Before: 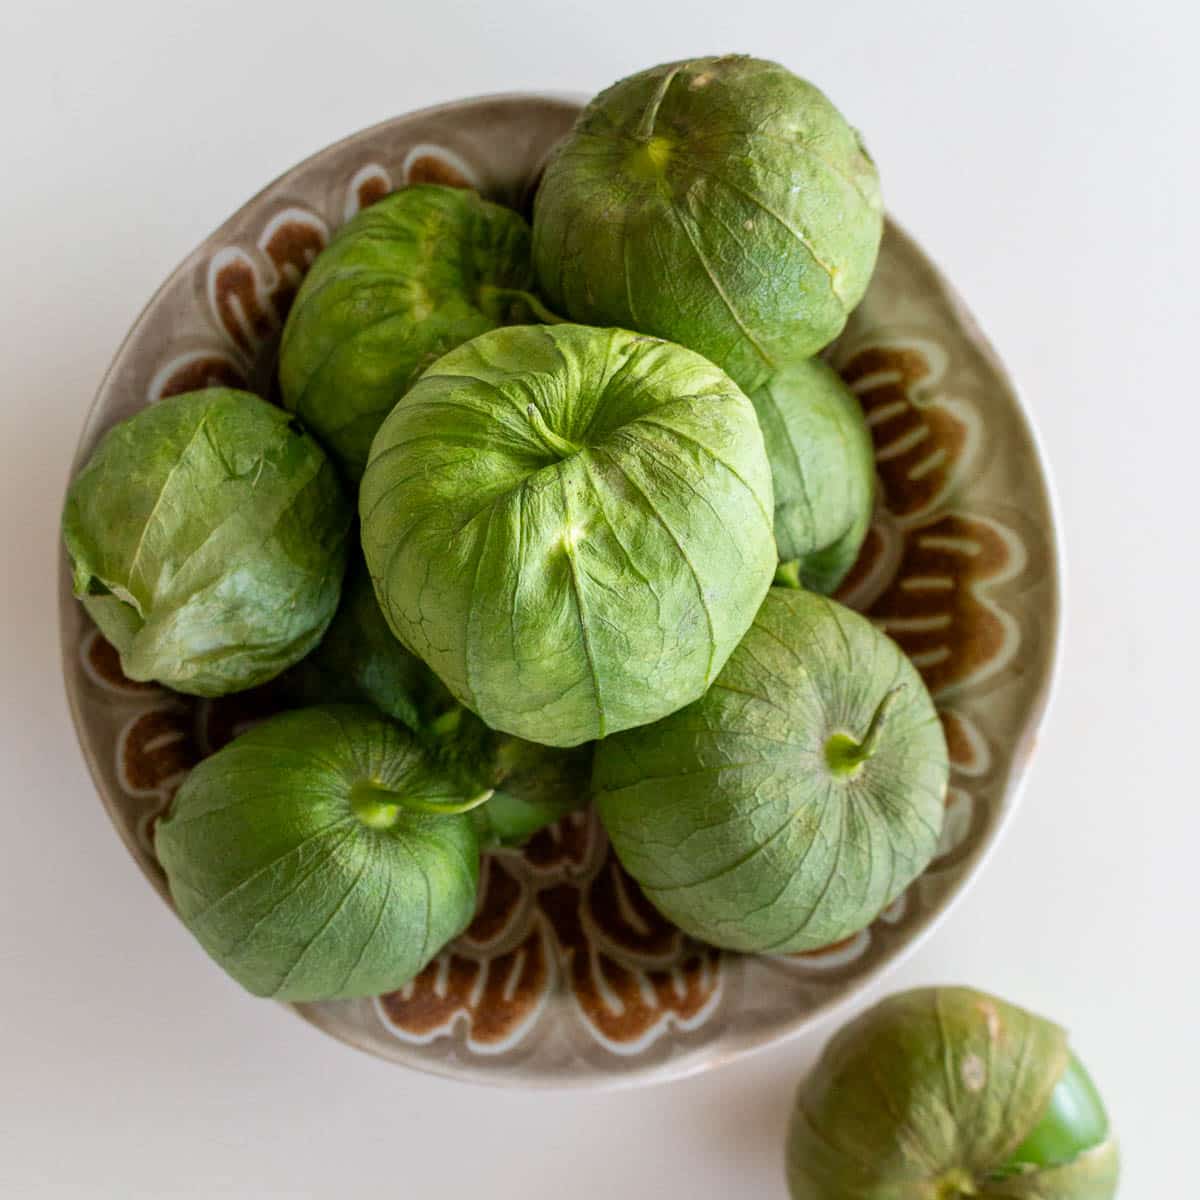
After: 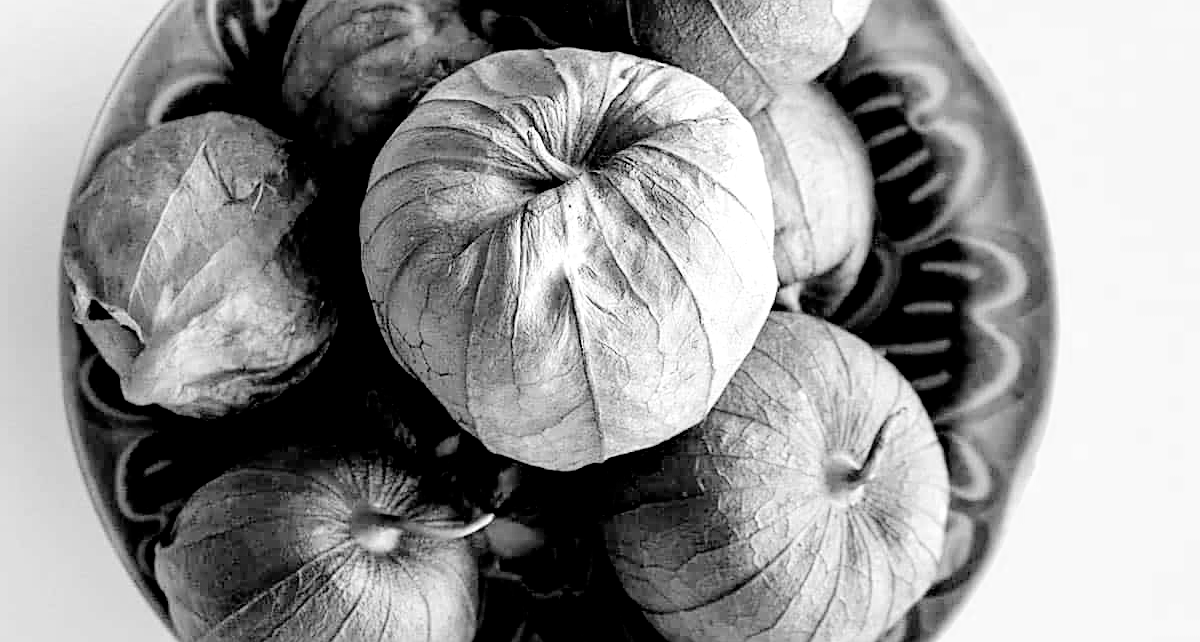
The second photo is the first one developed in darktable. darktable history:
color calibration: illuminant as shot in camera, x 0.358, y 0.373, temperature 4628.91 K
filmic rgb: middle gray luminance 13.55%, black relative exposure -1.97 EV, white relative exposure 3.1 EV, threshold 6 EV, target black luminance 0%, hardness 1.79, latitude 59.23%, contrast 1.728, highlights saturation mix 5%, shadows ↔ highlights balance -37.52%, add noise in highlights 0, color science v3 (2019), use custom middle-gray values true, iterations of high-quality reconstruction 0, contrast in highlights soft, enable highlight reconstruction true
sharpen: on, module defaults
monochrome: on, module defaults
crop and rotate: top 23.043%, bottom 23.437%
